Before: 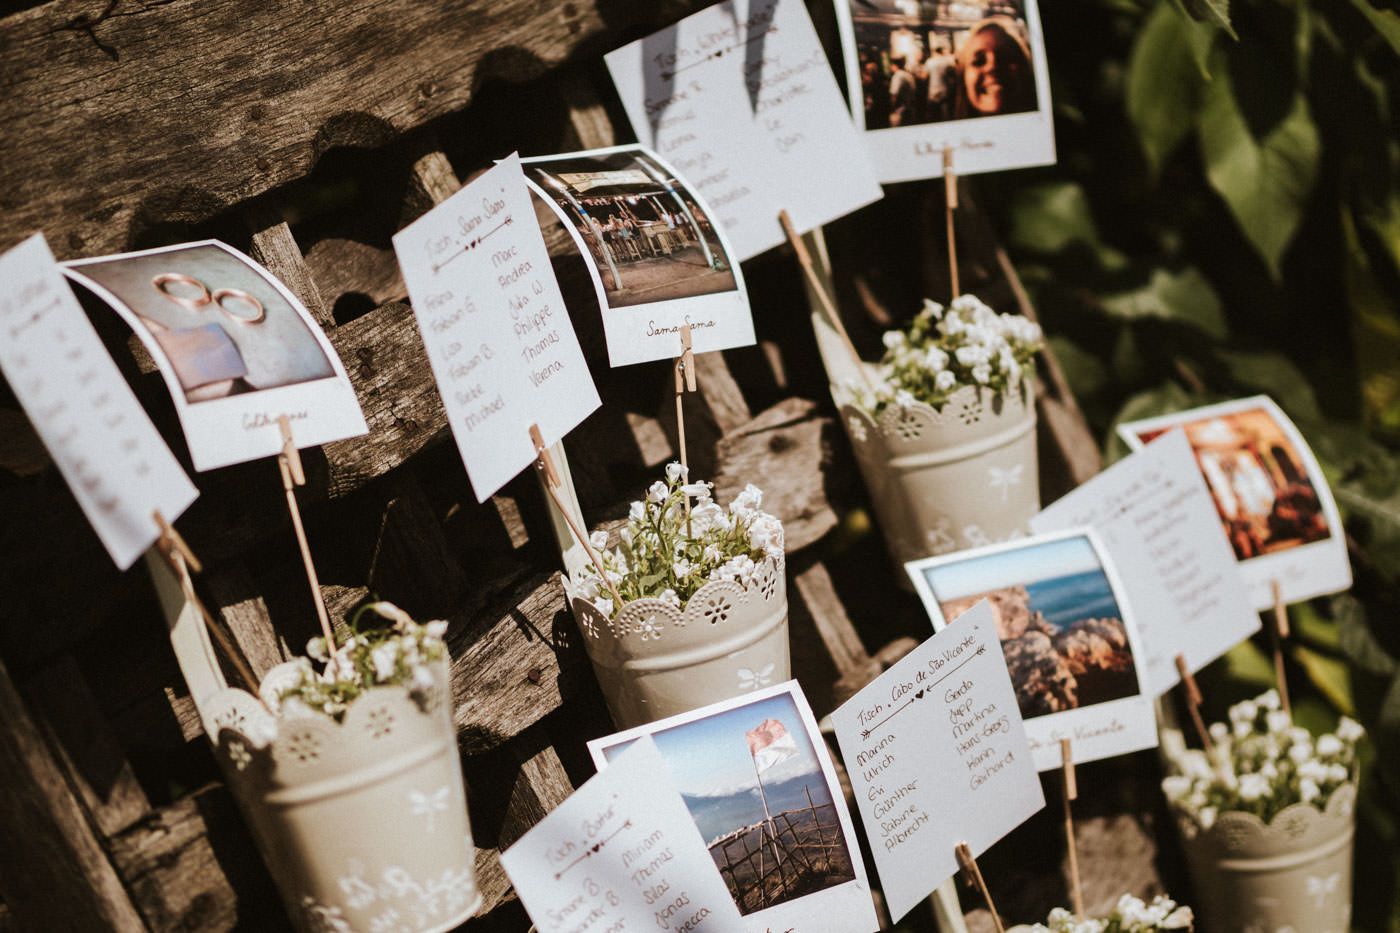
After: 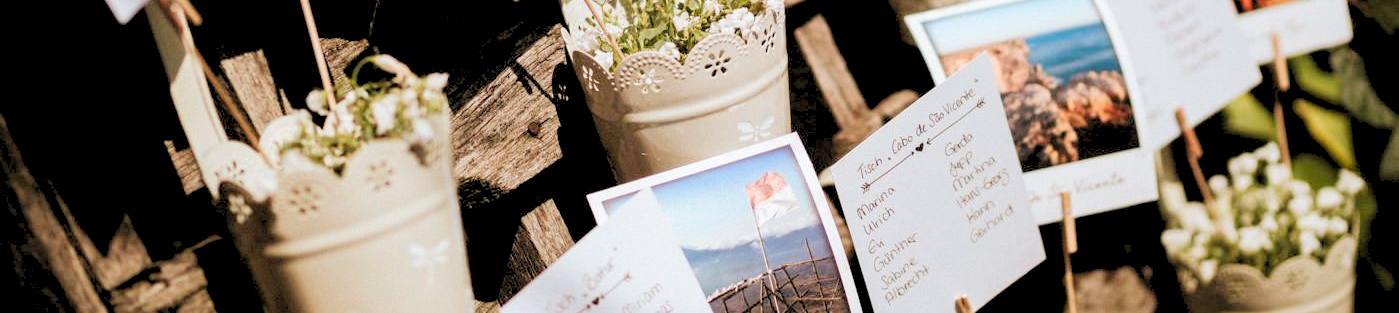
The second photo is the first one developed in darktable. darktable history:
crop and rotate: top 58.817%, bottom 7.614%
levels: levels [0.093, 0.434, 0.988]
